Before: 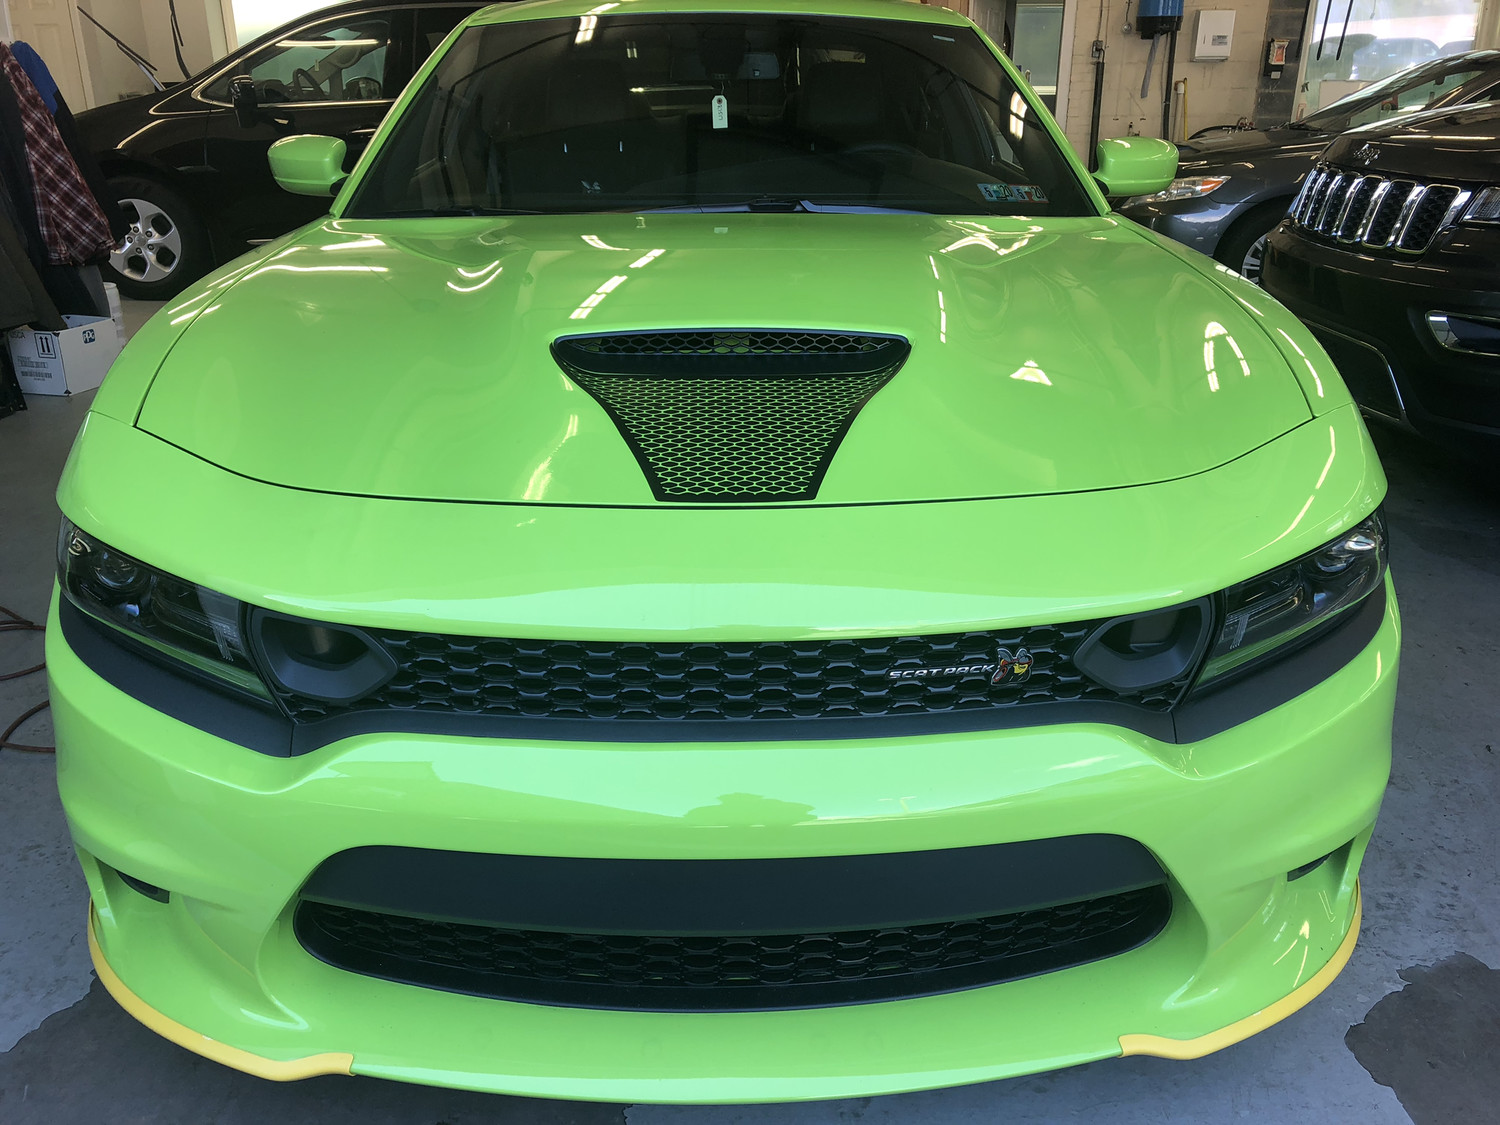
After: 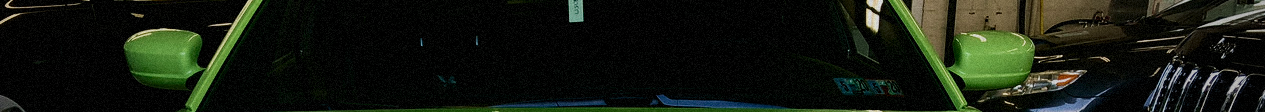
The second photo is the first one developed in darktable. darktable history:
filmic rgb: middle gray luminance 29%, black relative exposure -10.3 EV, white relative exposure 5.5 EV, threshold 6 EV, target black luminance 0%, hardness 3.95, latitude 2.04%, contrast 1.132, highlights saturation mix 5%, shadows ↔ highlights balance 15.11%, preserve chrominance no, color science v3 (2019), use custom middle-gray values true, iterations of high-quality reconstruction 0, enable highlight reconstruction true
contrast brightness saturation: contrast 0.22
vignetting: center (-0.15, 0.013)
velvia: on, module defaults
crop and rotate: left 9.644%, top 9.491%, right 6.021%, bottom 80.509%
grain: mid-tones bias 0%
